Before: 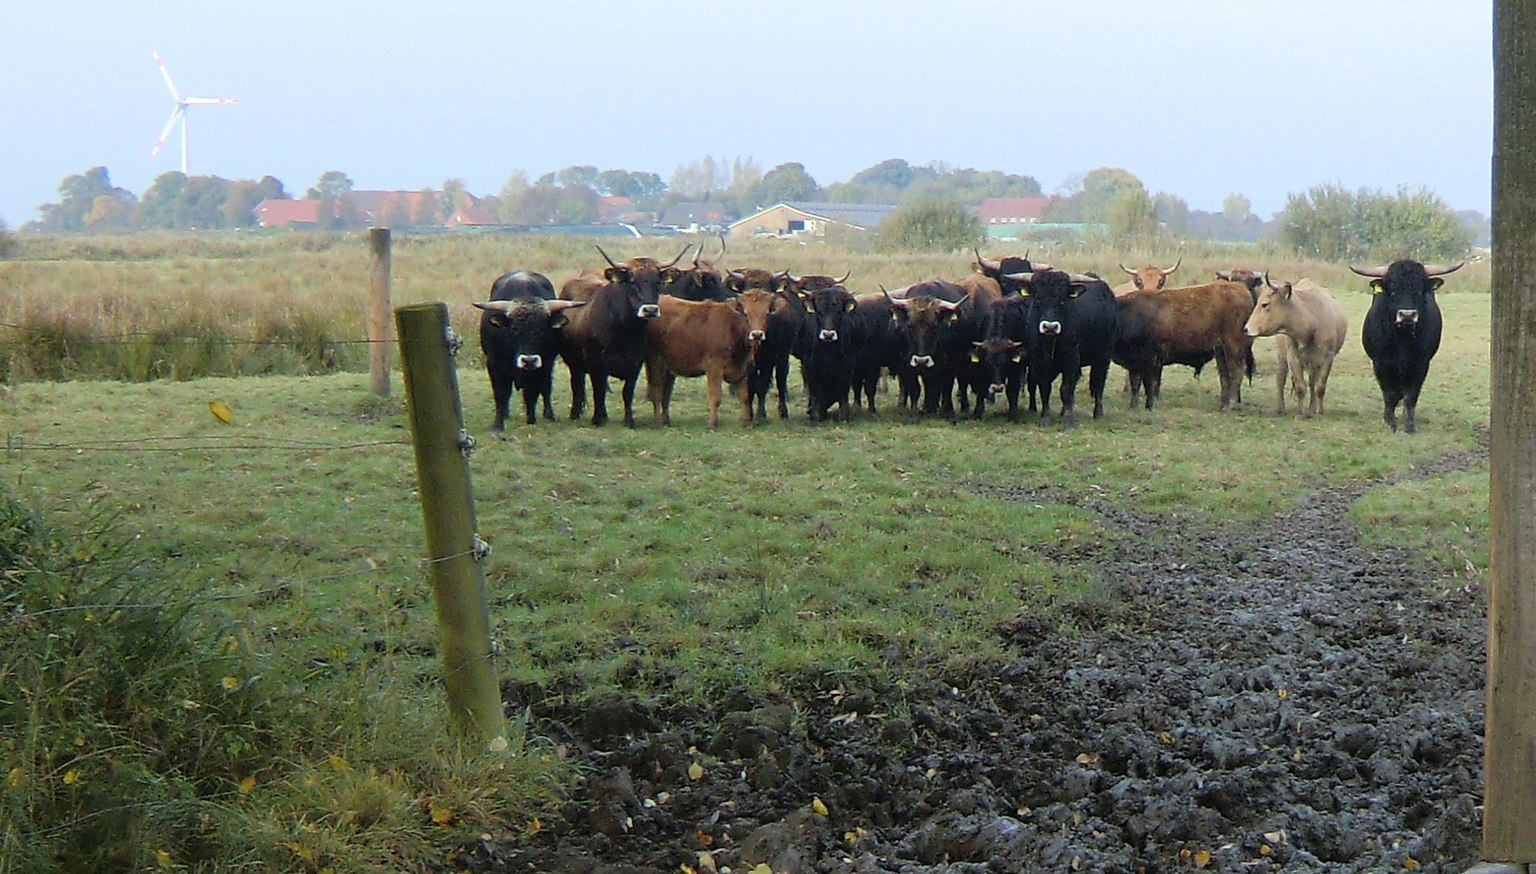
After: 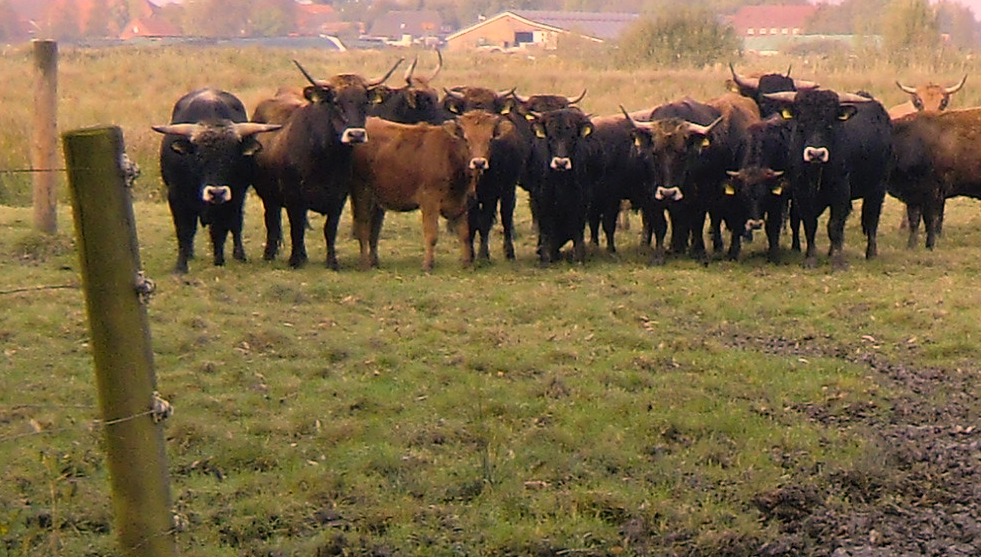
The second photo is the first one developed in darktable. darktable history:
color correction: highlights a* 21.89, highlights b* 21.68
crop and rotate: left 22.236%, top 22.178%, right 22.193%, bottom 22.383%
